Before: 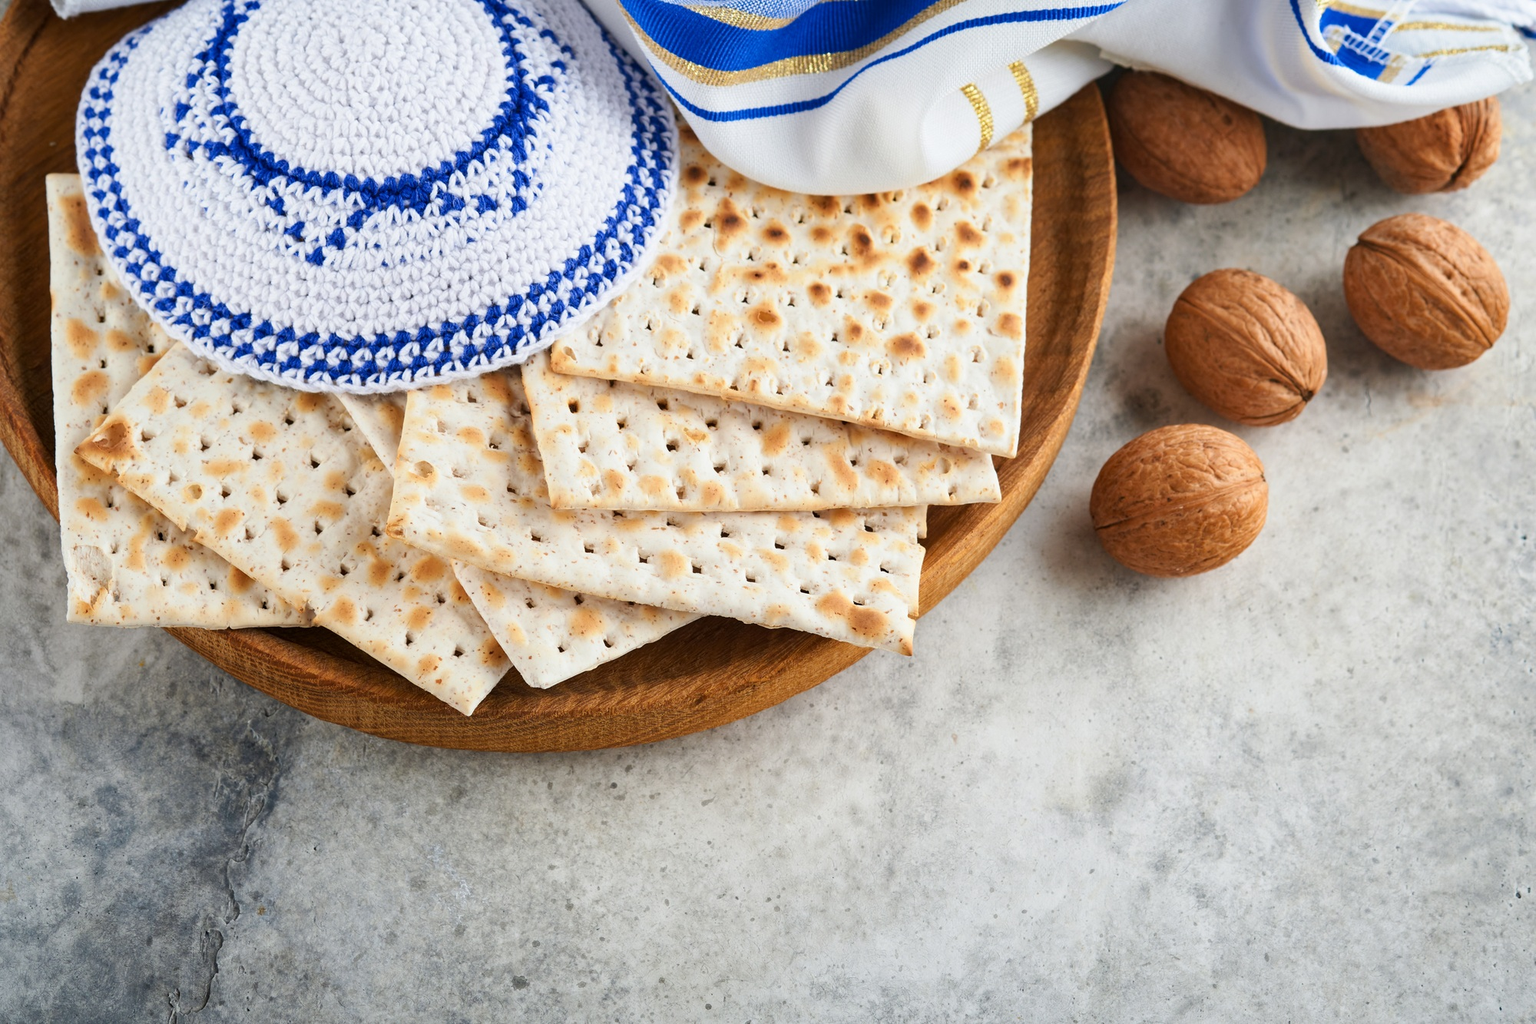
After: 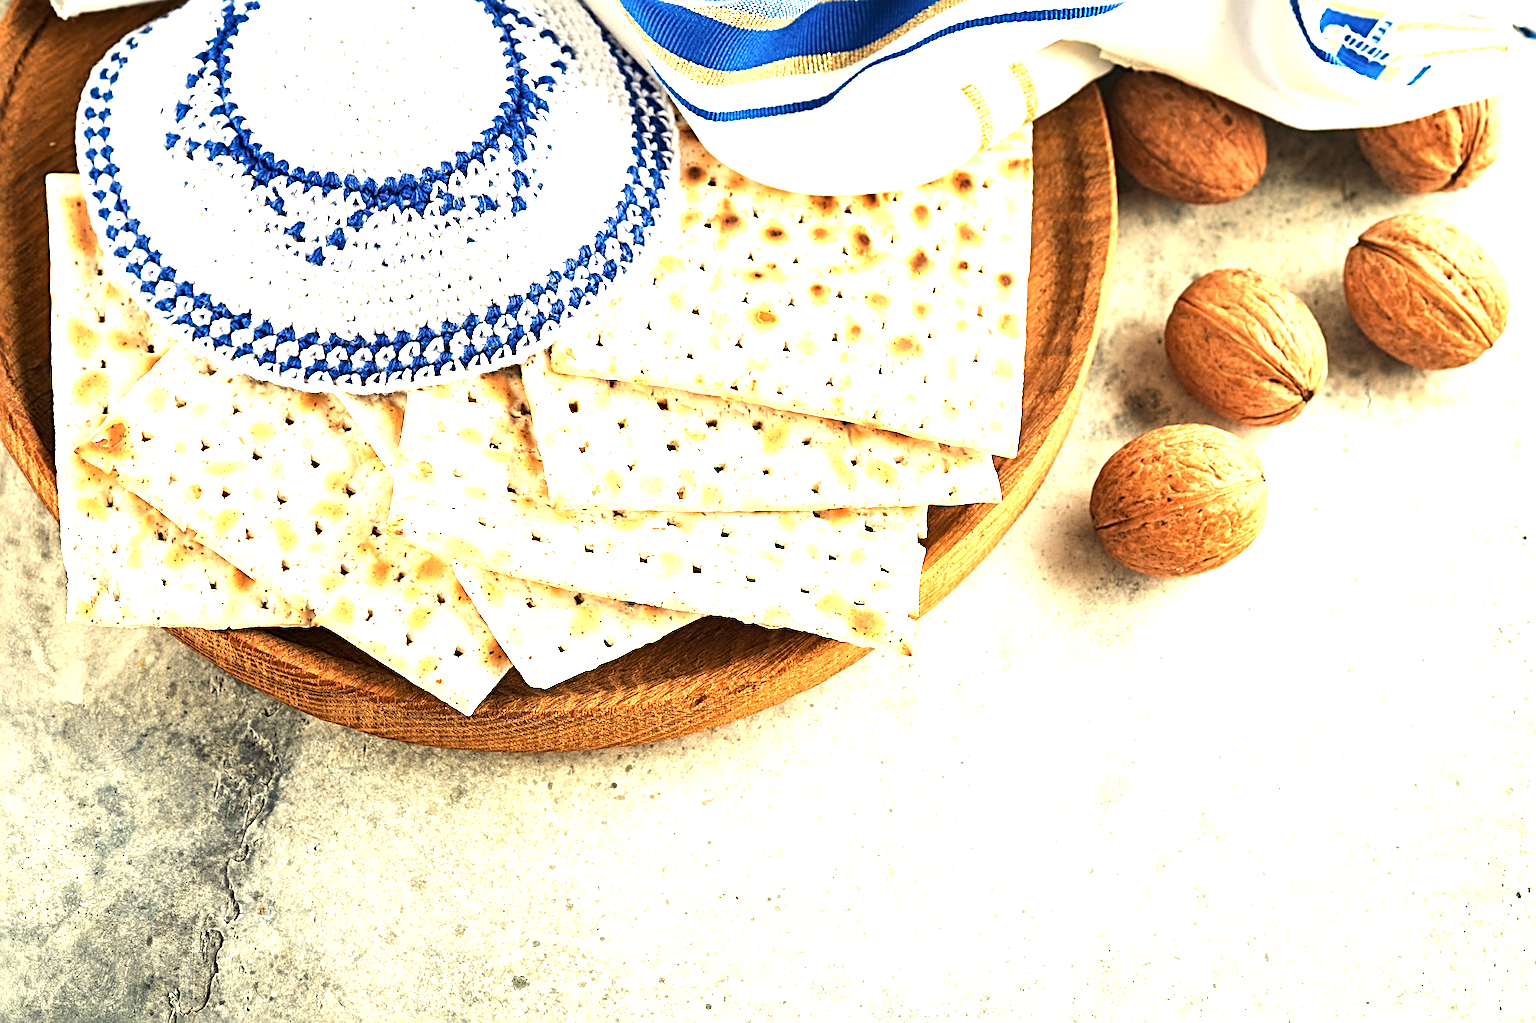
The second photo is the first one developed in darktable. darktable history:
exposure: exposure 1 EV, compensate highlight preservation false
contrast brightness saturation: saturation -0.05
sharpen: radius 2.817, amount 0.715
tone equalizer: -8 EV -0.75 EV, -7 EV -0.7 EV, -6 EV -0.6 EV, -5 EV -0.4 EV, -3 EV 0.4 EV, -2 EV 0.6 EV, -1 EV 0.7 EV, +0 EV 0.75 EV, edges refinement/feathering 500, mask exposure compensation -1.57 EV, preserve details no
white balance: red 1.08, blue 0.791
